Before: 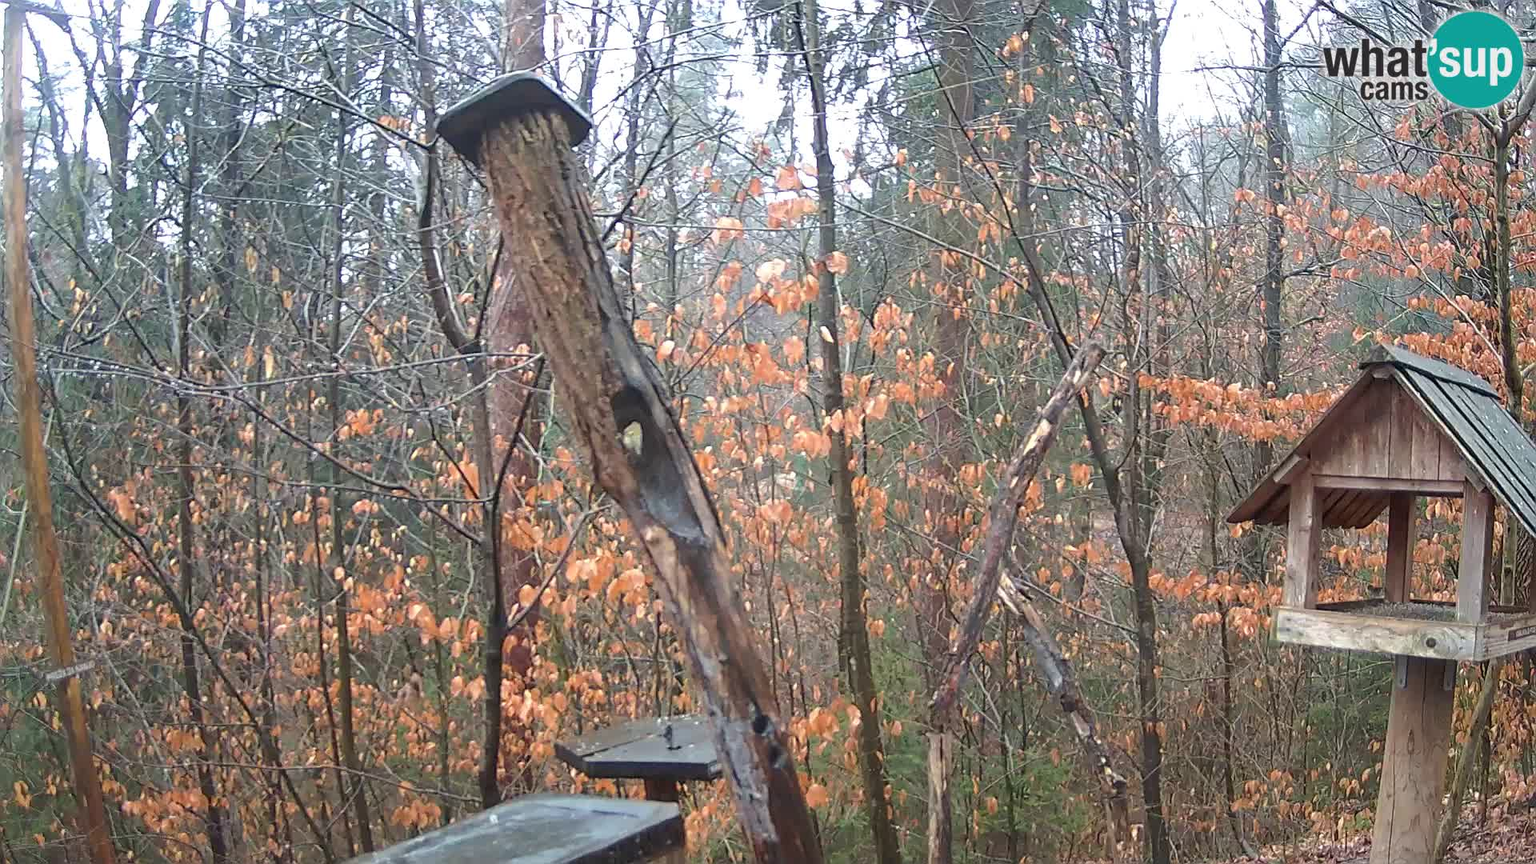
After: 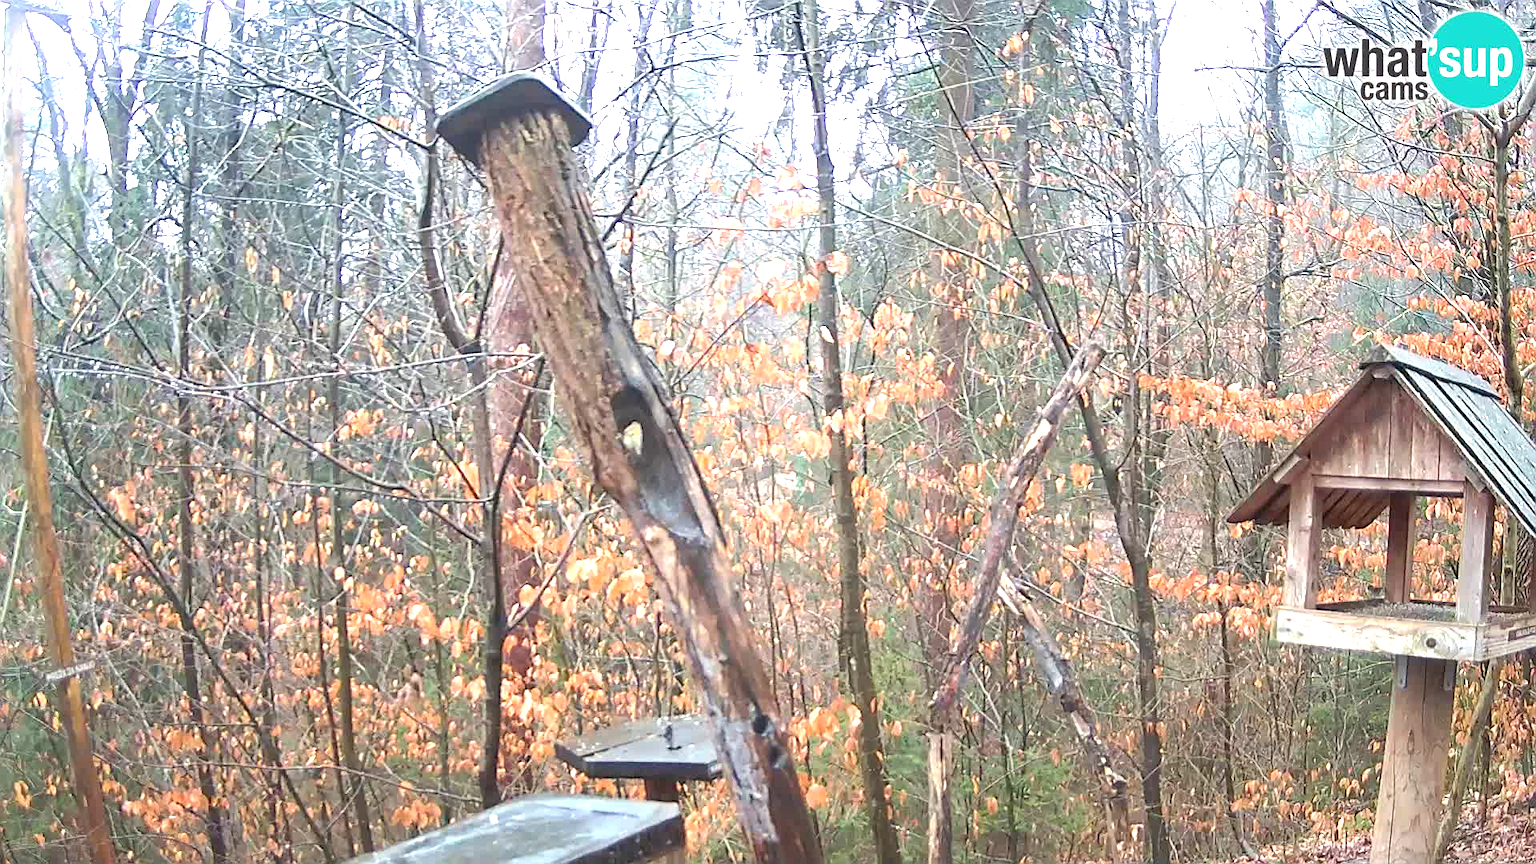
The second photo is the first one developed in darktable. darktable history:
exposure: black level correction 0, exposure 1.105 EV, compensate exposure bias true, compensate highlight preservation false
